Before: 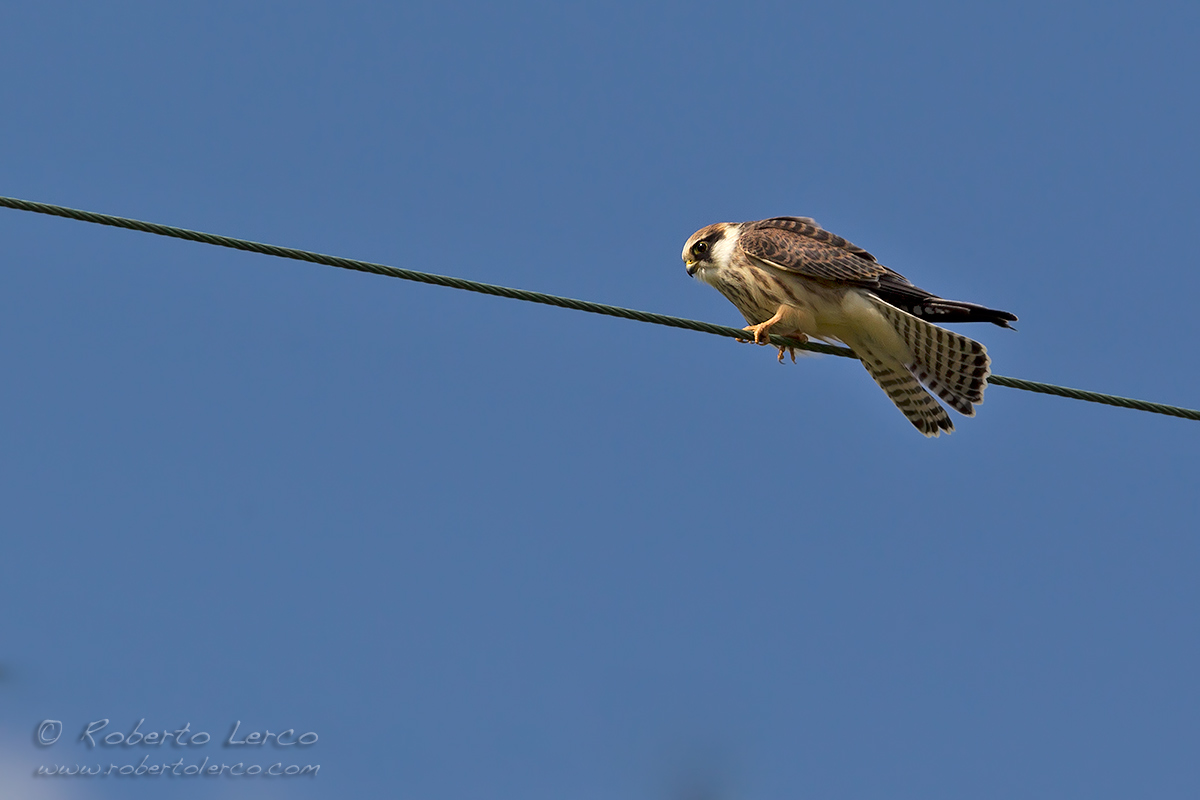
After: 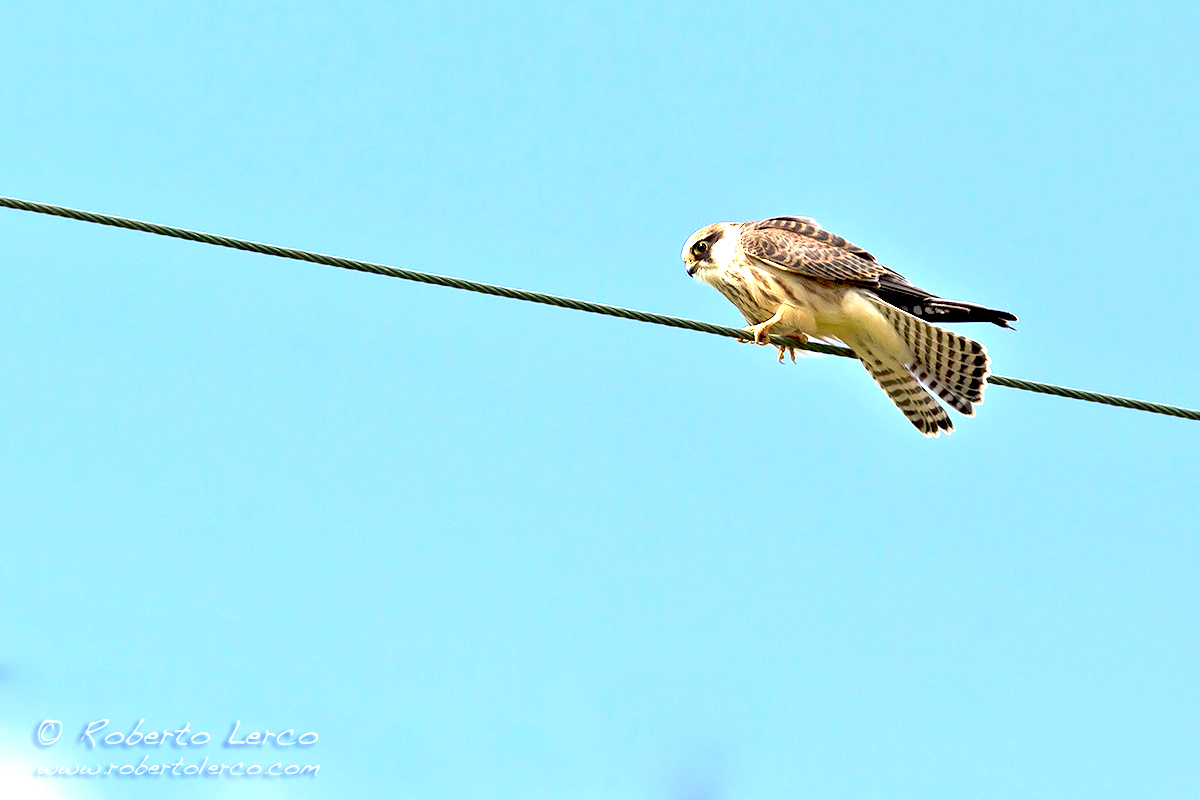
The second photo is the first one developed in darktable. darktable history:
exposure: black level correction 0.005, exposure 2.084 EV, compensate highlight preservation false
color zones: curves: ch0 [(0.068, 0.464) (0.25, 0.5) (0.48, 0.508) (0.75, 0.536) (0.886, 0.476) (0.967, 0.456)]; ch1 [(0.066, 0.456) (0.25, 0.5) (0.616, 0.508) (0.746, 0.56) (0.934, 0.444)]
